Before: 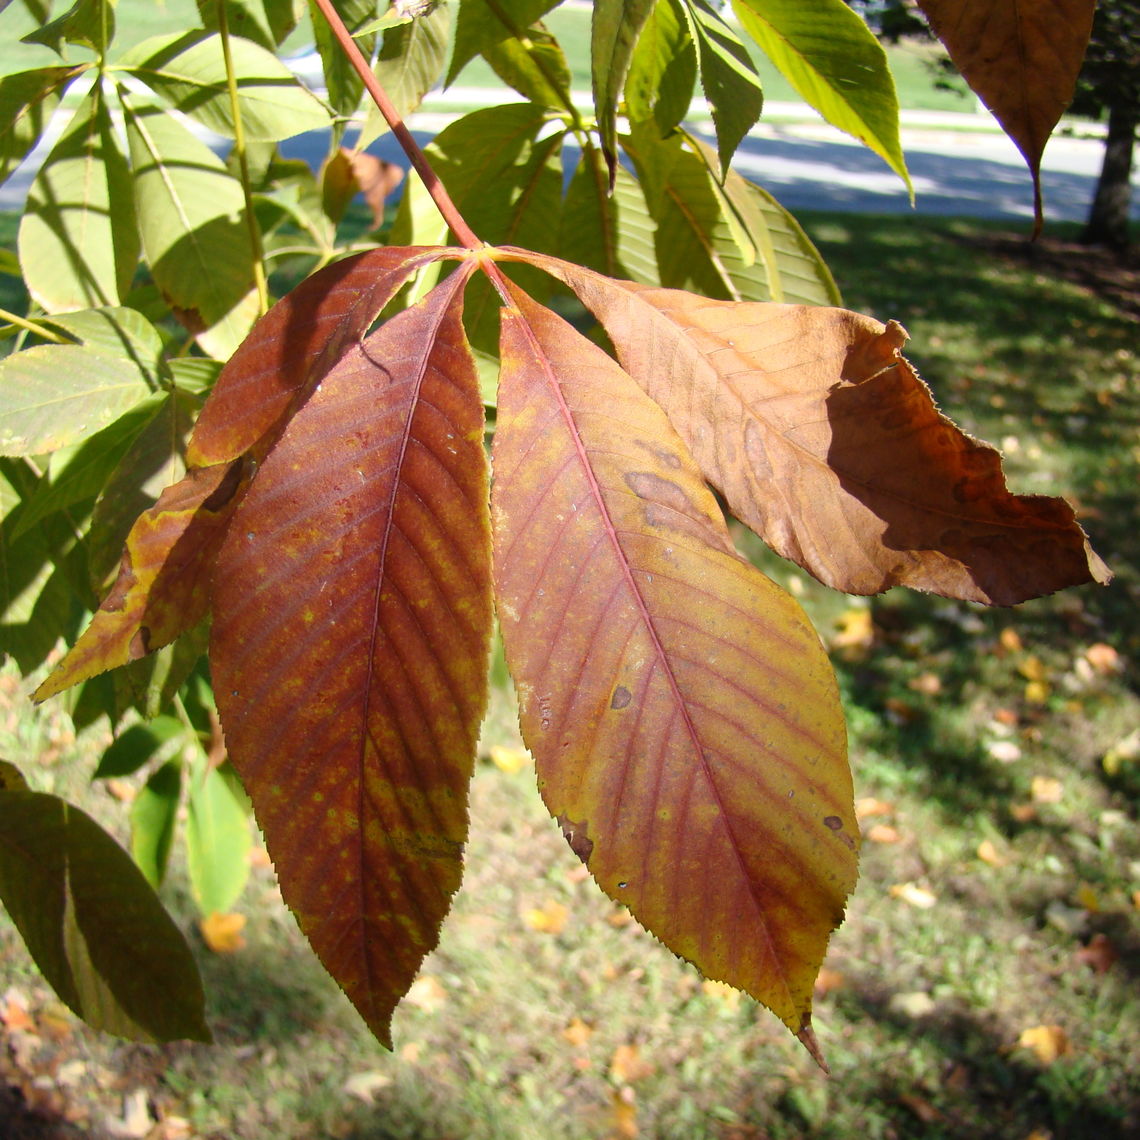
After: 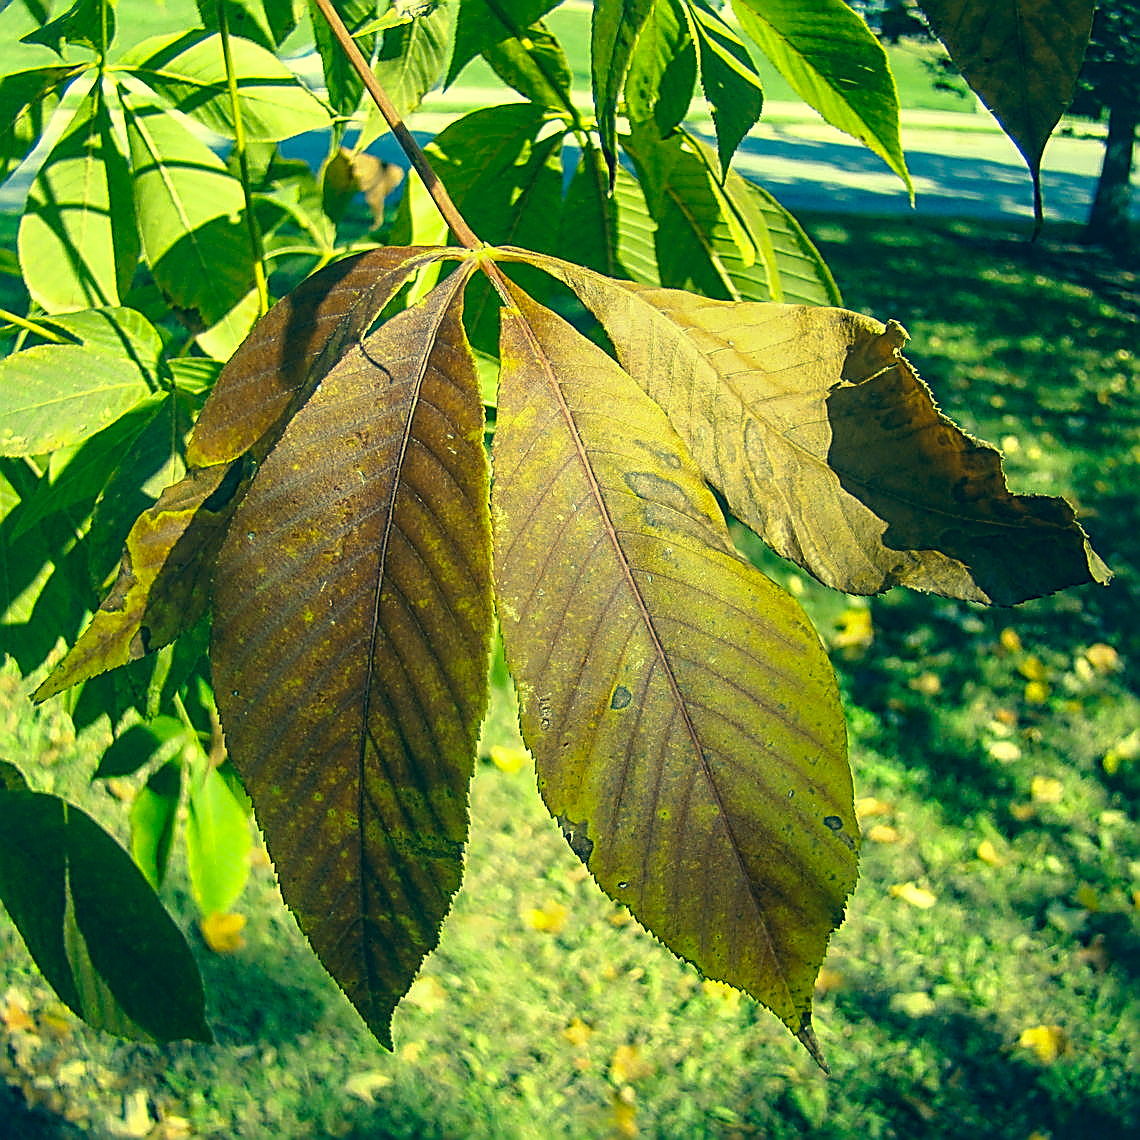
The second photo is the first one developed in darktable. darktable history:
color correction: highlights a* -15.36, highlights b* 39.66, shadows a* -39.75, shadows b* -26.6
local contrast: detail 130%
sharpen: amount 1.867
